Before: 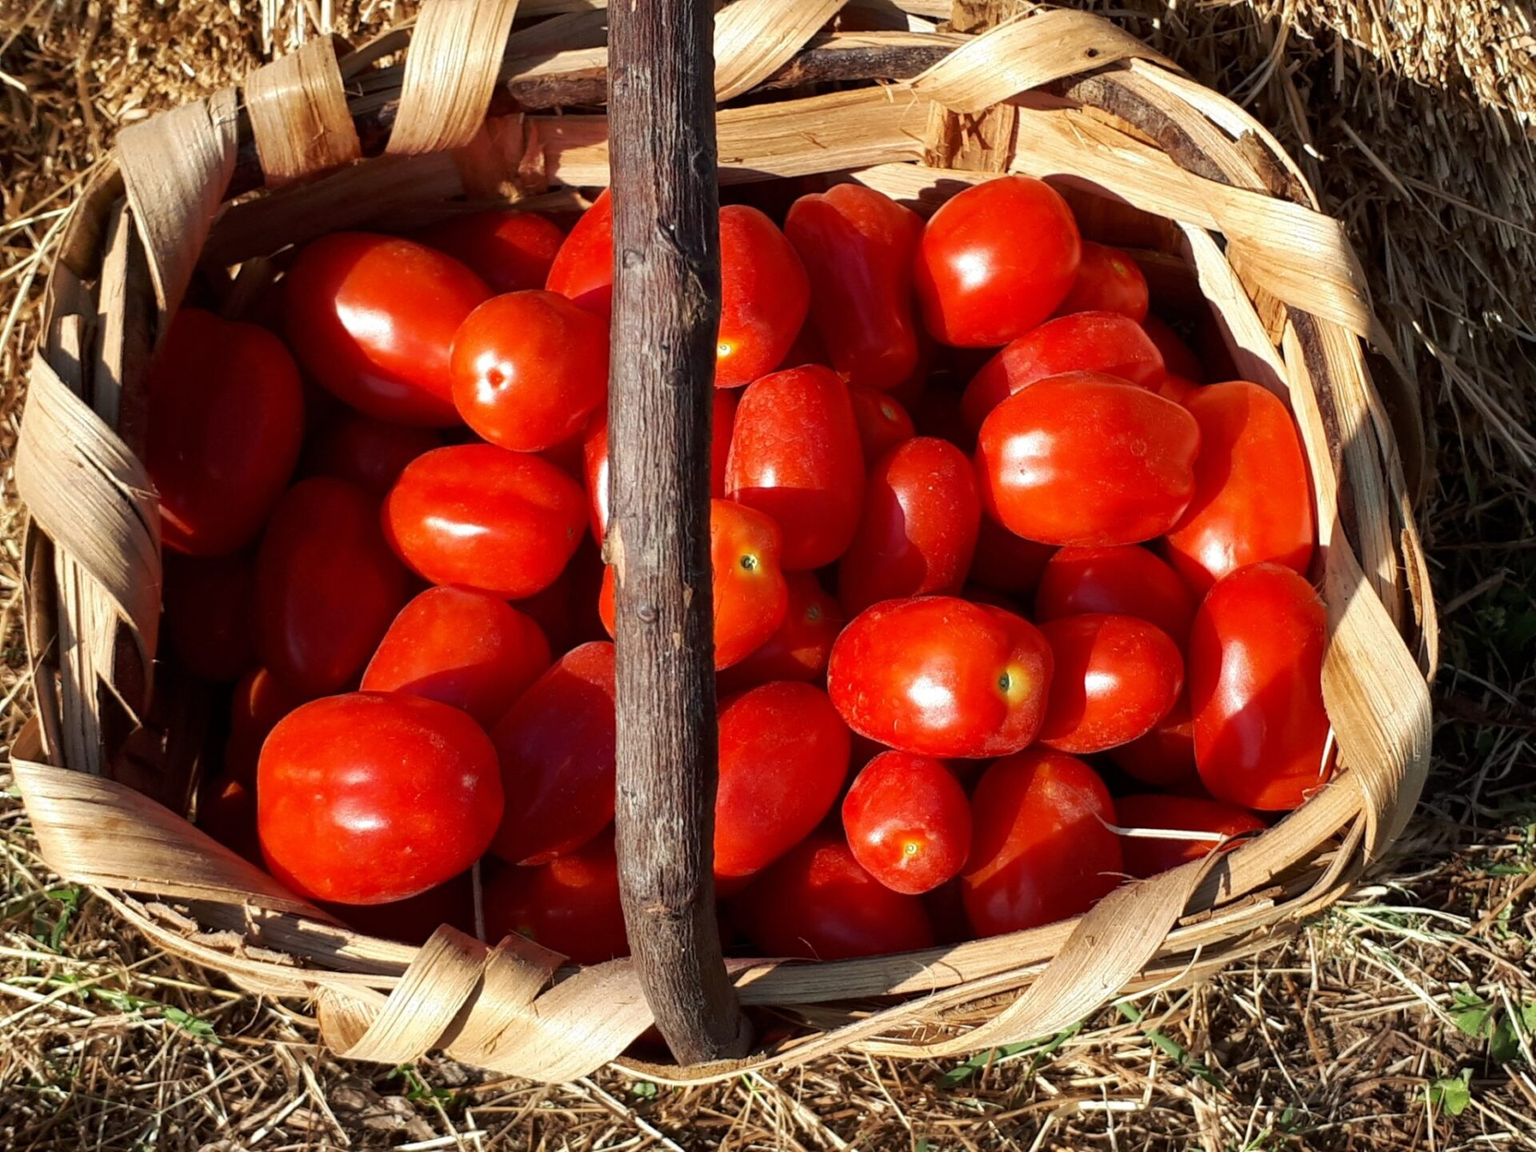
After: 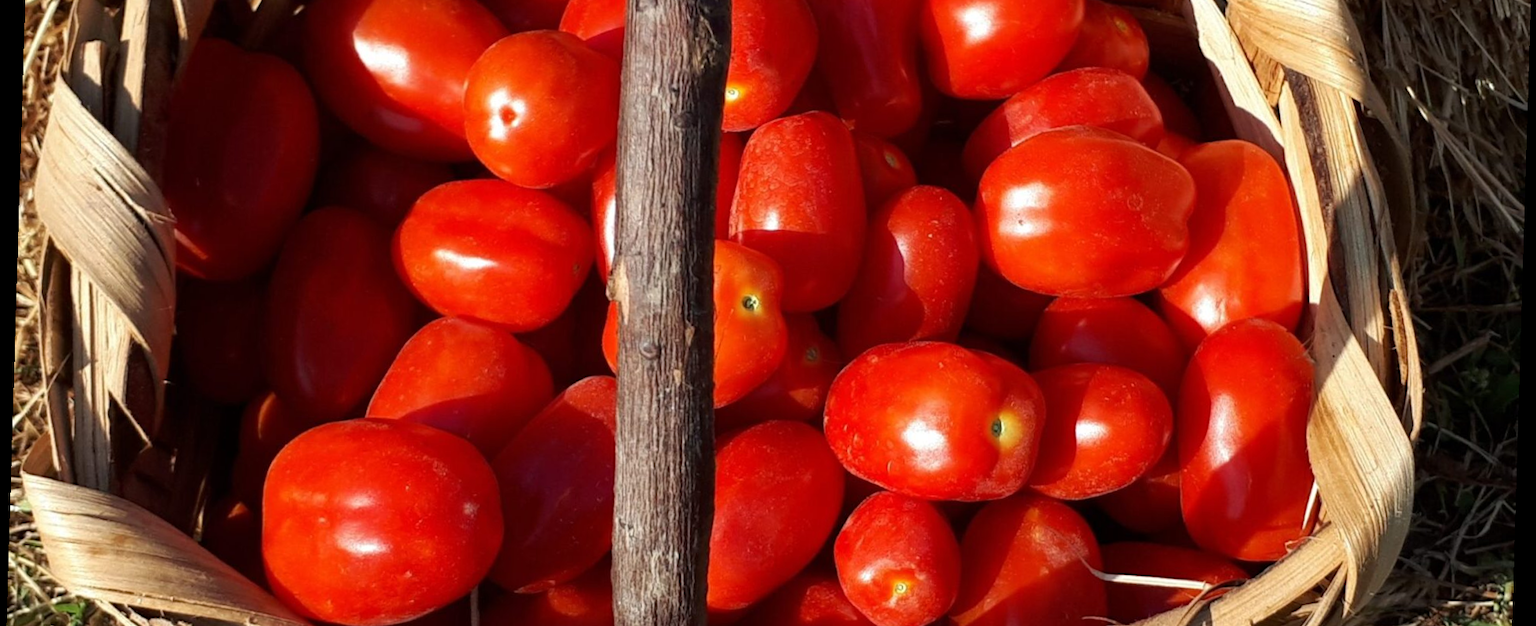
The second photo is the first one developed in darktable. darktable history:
crop and rotate: top 23.043%, bottom 23.437%
rotate and perspective: rotation 1.72°, automatic cropping off
